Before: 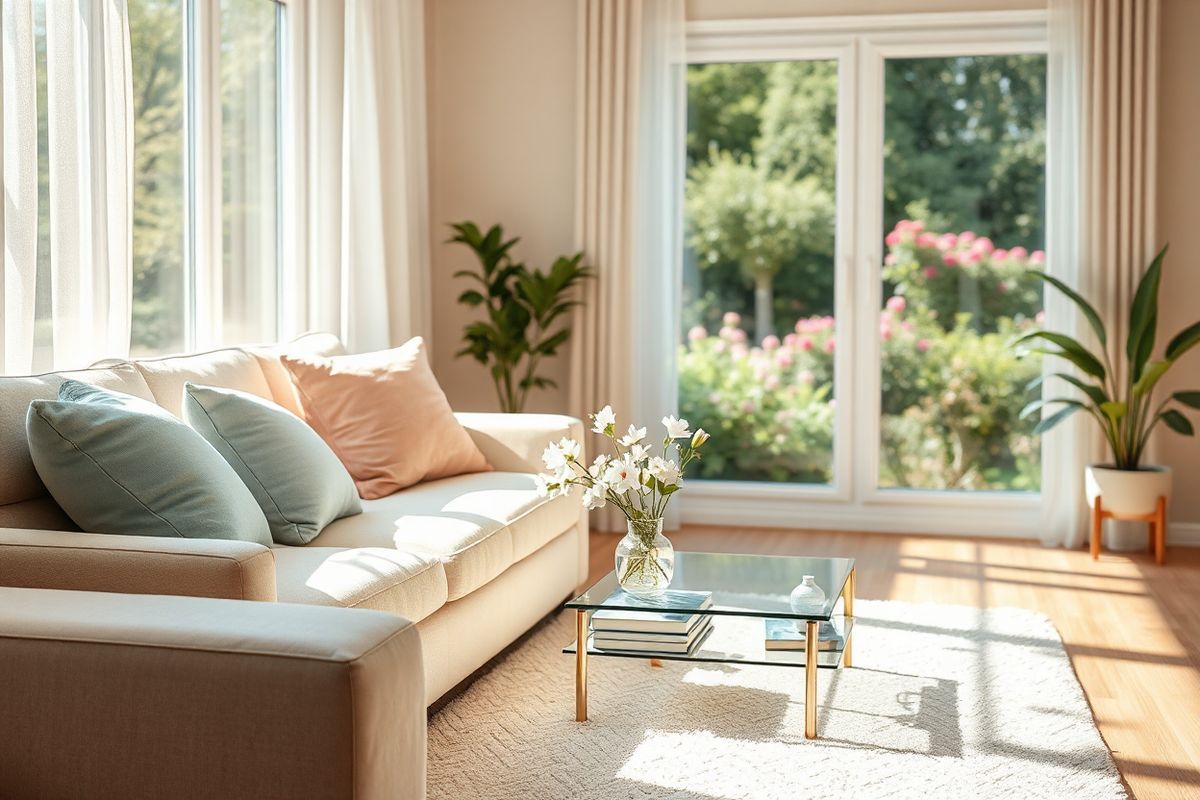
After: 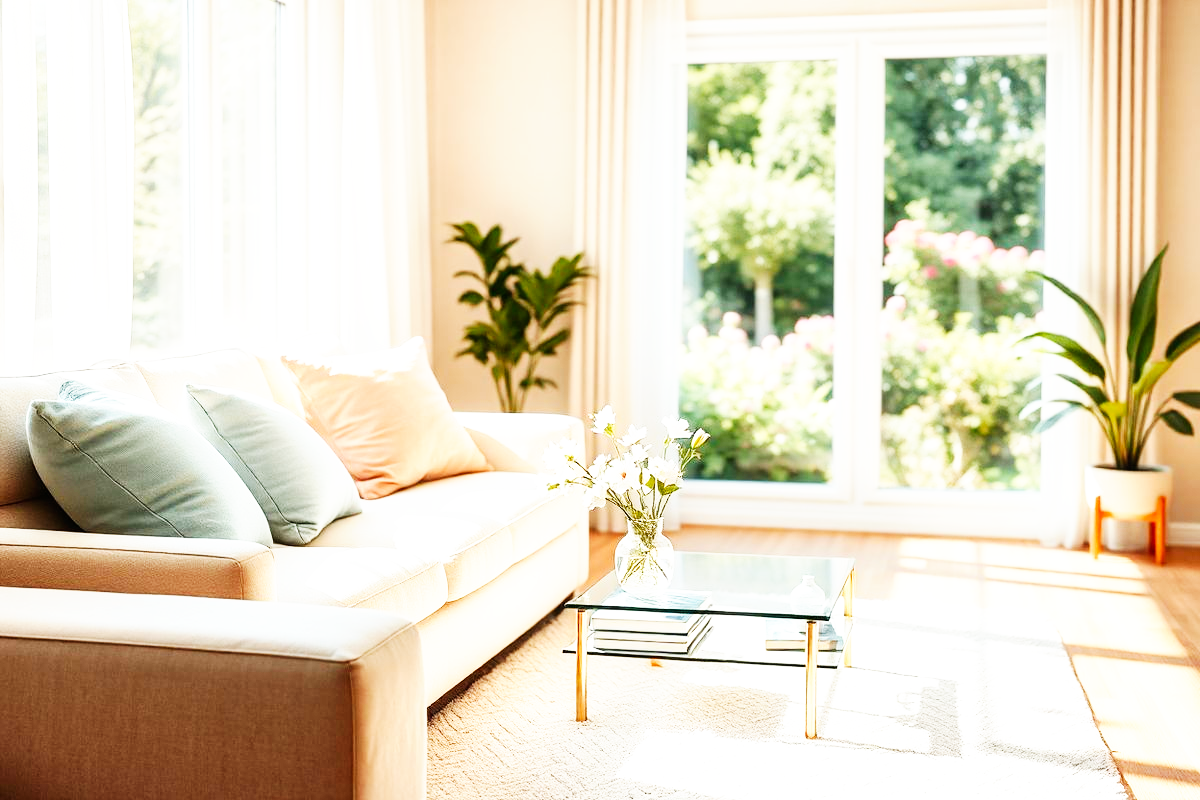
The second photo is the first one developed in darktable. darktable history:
base curve: curves: ch0 [(0, 0) (0.007, 0.004) (0.027, 0.03) (0.046, 0.07) (0.207, 0.54) (0.442, 0.872) (0.673, 0.972) (1, 1)], preserve colors none
exposure: exposure 0.298 EV, compensate highlight preservation false
